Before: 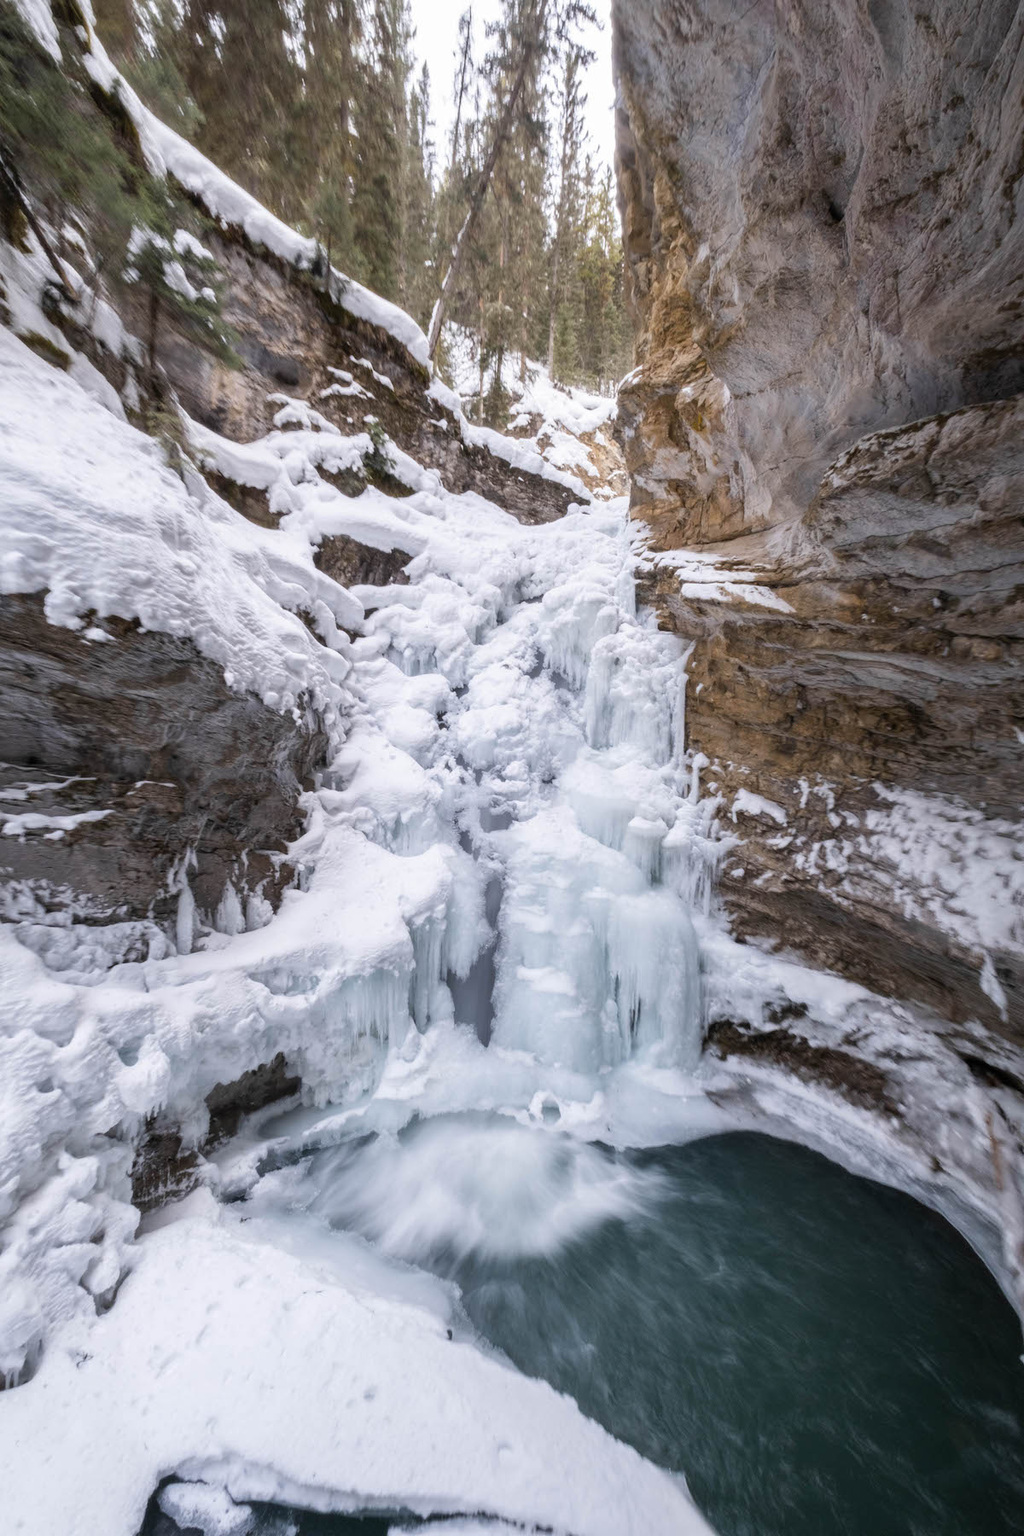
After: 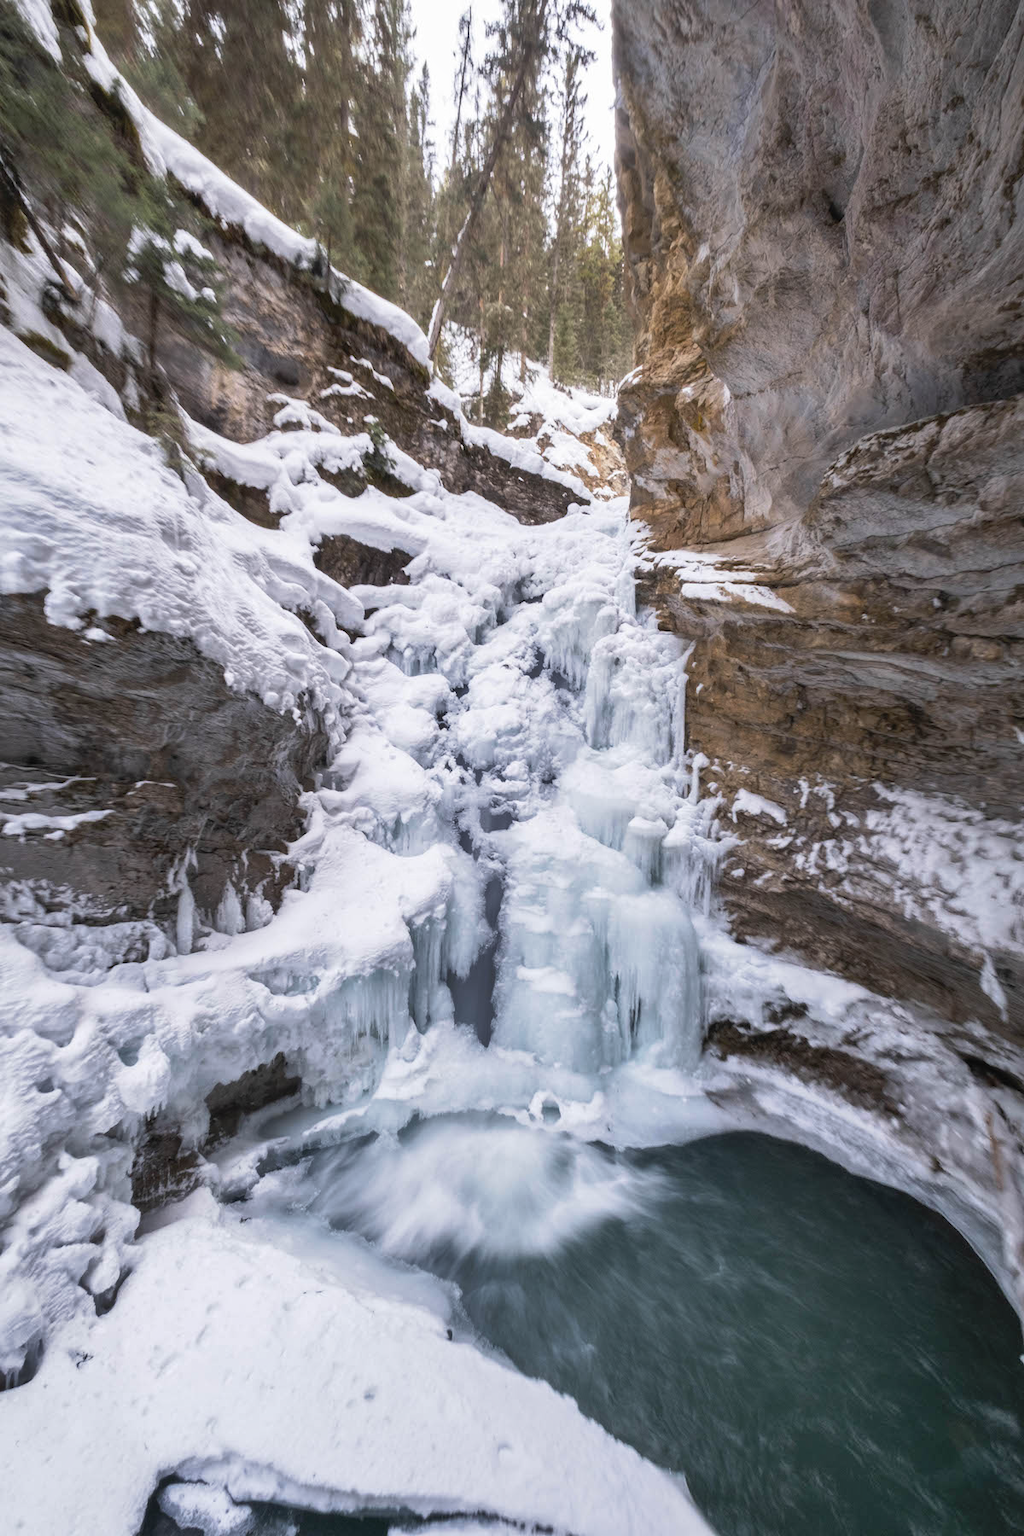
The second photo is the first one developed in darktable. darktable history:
shadows and highlights: soften with gaussian
tone curve: curves: ch0 [(0, 0.024) (0.119, 0.146) (0.474, 0.464) (0.718, 0.721) (0.817, 0.839) (1, 0.998)]; ch1 [(0, 0) (0.377, 0.416) (0.439, 0.451) (0.477, 0.477) (0.501, 0.497) (0.538, 0.544) (0.58, 0.602) (0.664, 0.676) (0.783, 0.804) (1, 1)]; ch2 [(0, 0) (0.38, 0.405) (0.463, 0.456) (0.498, 0.497) (0.524, 0.535) (0.578, 0.576) (0.648, 0.665) (1, 1)], preserve colors none
